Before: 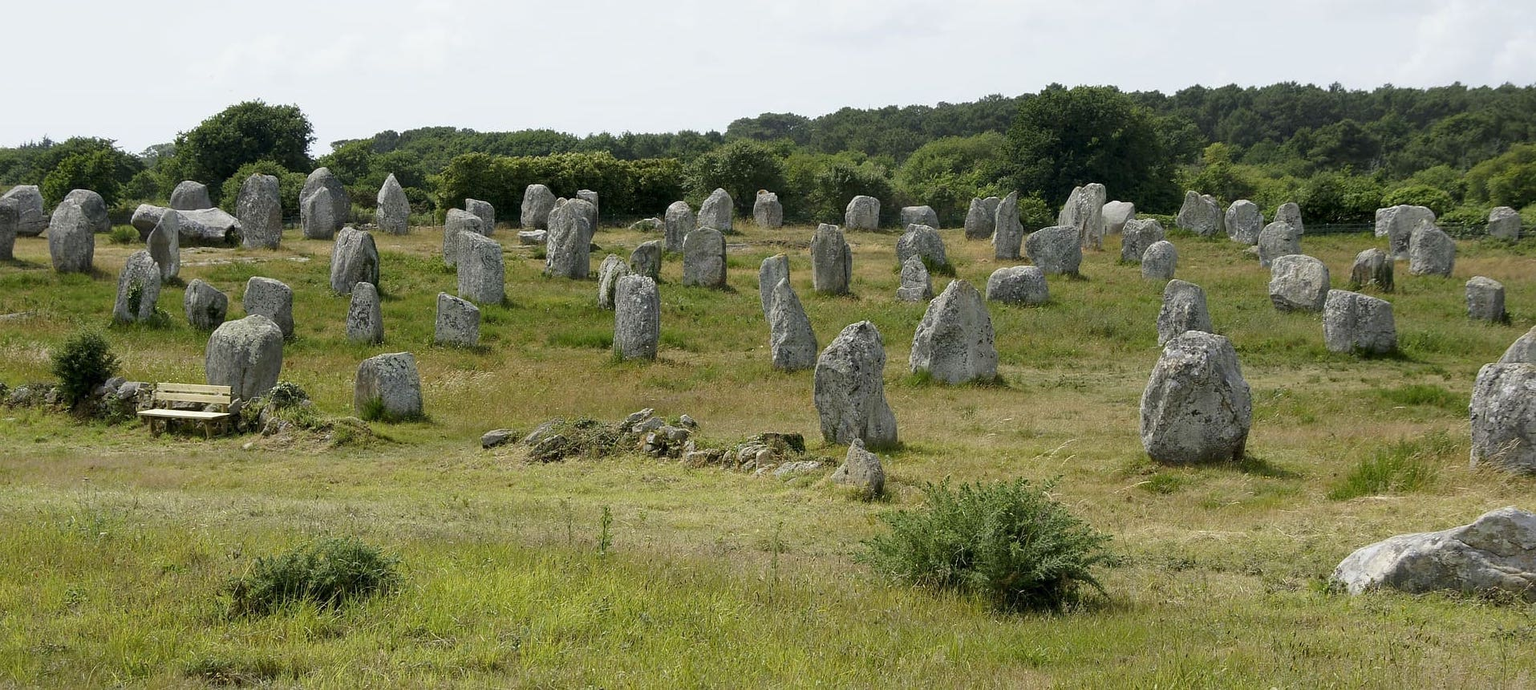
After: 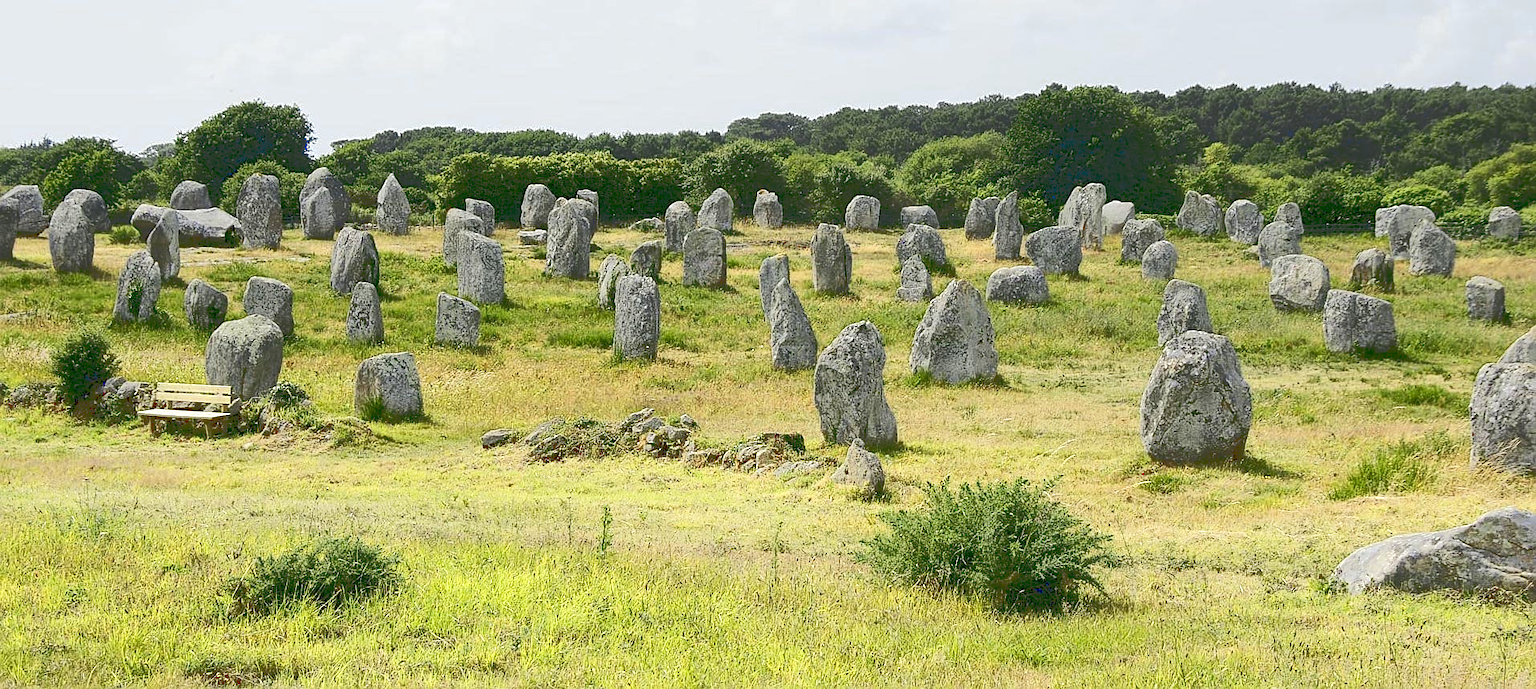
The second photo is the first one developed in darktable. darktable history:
tone curve: curves: ch0 [(0, 0) (0.003, 0.219) (0.011, 0.219) (0.025, 0.223) (0.044, 0.226) (0.069, 0.232) (0.1, 0.24) (0.136, 0.245) (0.177, 0.257) (0.224, 0.281) (0.277, 0.324) (0.335, 0.392) (0.399, 0.484) (0.468, 0.585) (0.543, 0.672) (0.623, 0.741) (0.709, 0.788) (0.801, 0.835) (0.898, 0.878) (1, 1)], color space Lab, linked channels, preserve colors none
color zones: curves: ch0 [(0.004, 0.305) (0.261, 0.623) (0.389, 0.399) (0.708, 0.571) (0.947, 0.34)]; ch1 [(0.025, 0.645) (0.229, 0.584) (0.326, 0.551) (0.484, 0.262) (0.757, 0.643)]
sharpen: on, module defaults
